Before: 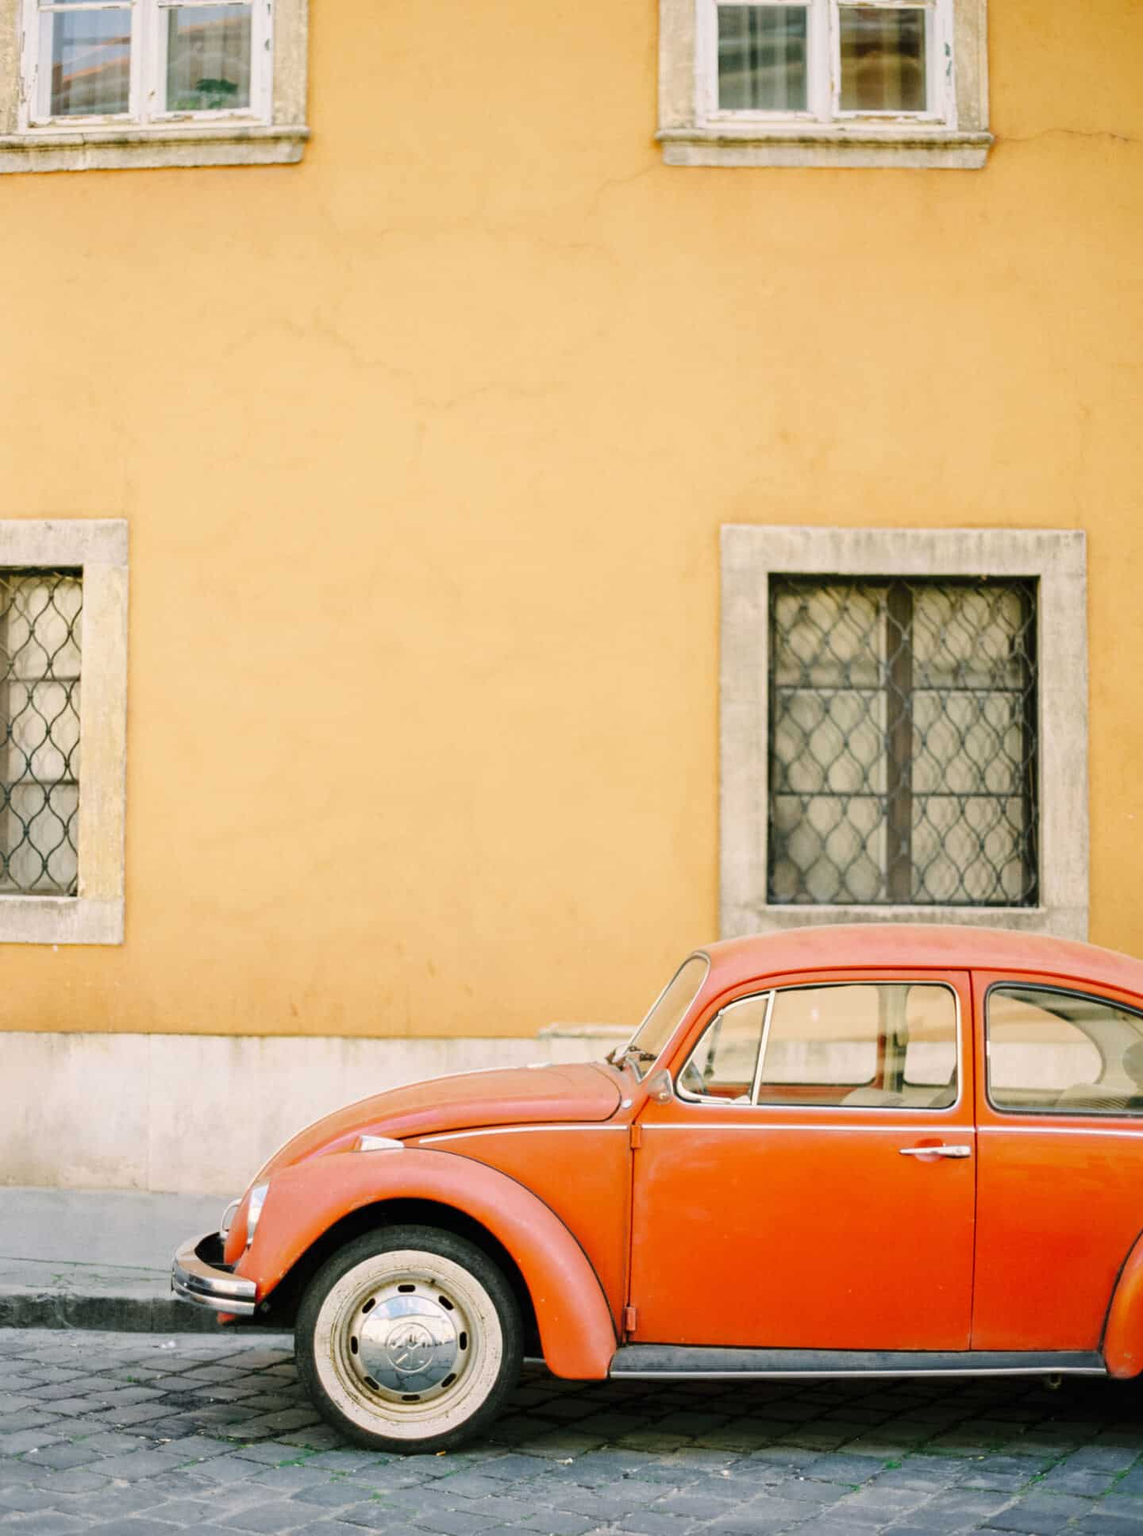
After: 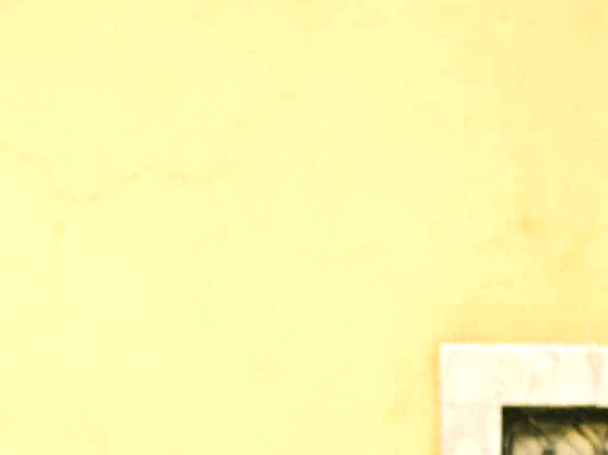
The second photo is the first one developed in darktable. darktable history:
exposure: black level correction 0, exposure 0.7 EV, compensate exposure bias true, compensate highlight preservation false
rotate and perspective: rotation 0.062°, lens shift (vertical) 0.115, lens shift (horizontal) -0.133, crop left 0.047, crop right 0.94, crop top 0.061, crop bottom 0.94
color correction: highlights a* -0.182, highlights b* -0.124
crop: left 28.64%, top 16.832%, right 26.637%, bottom 58.055%
